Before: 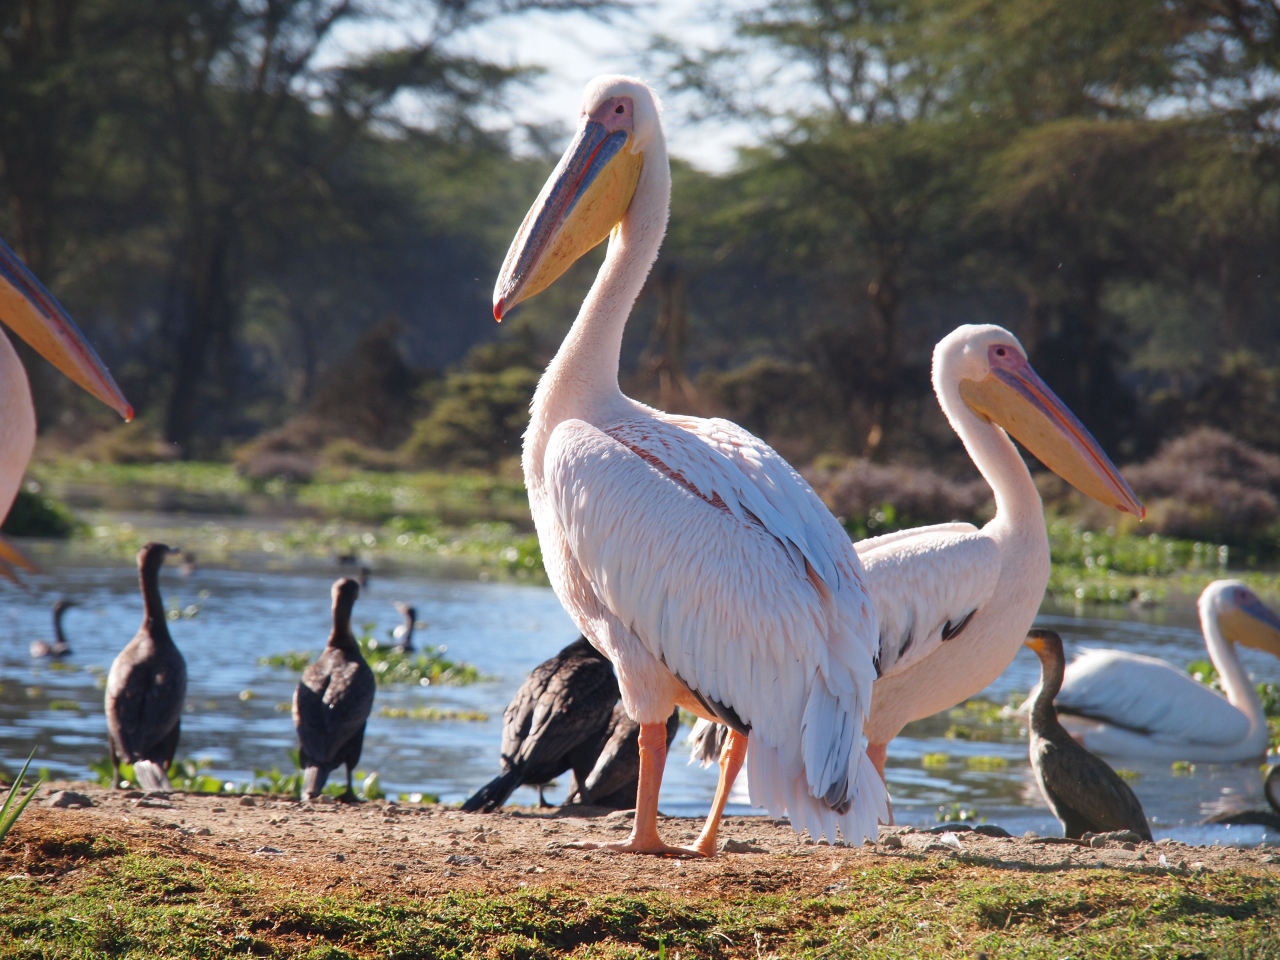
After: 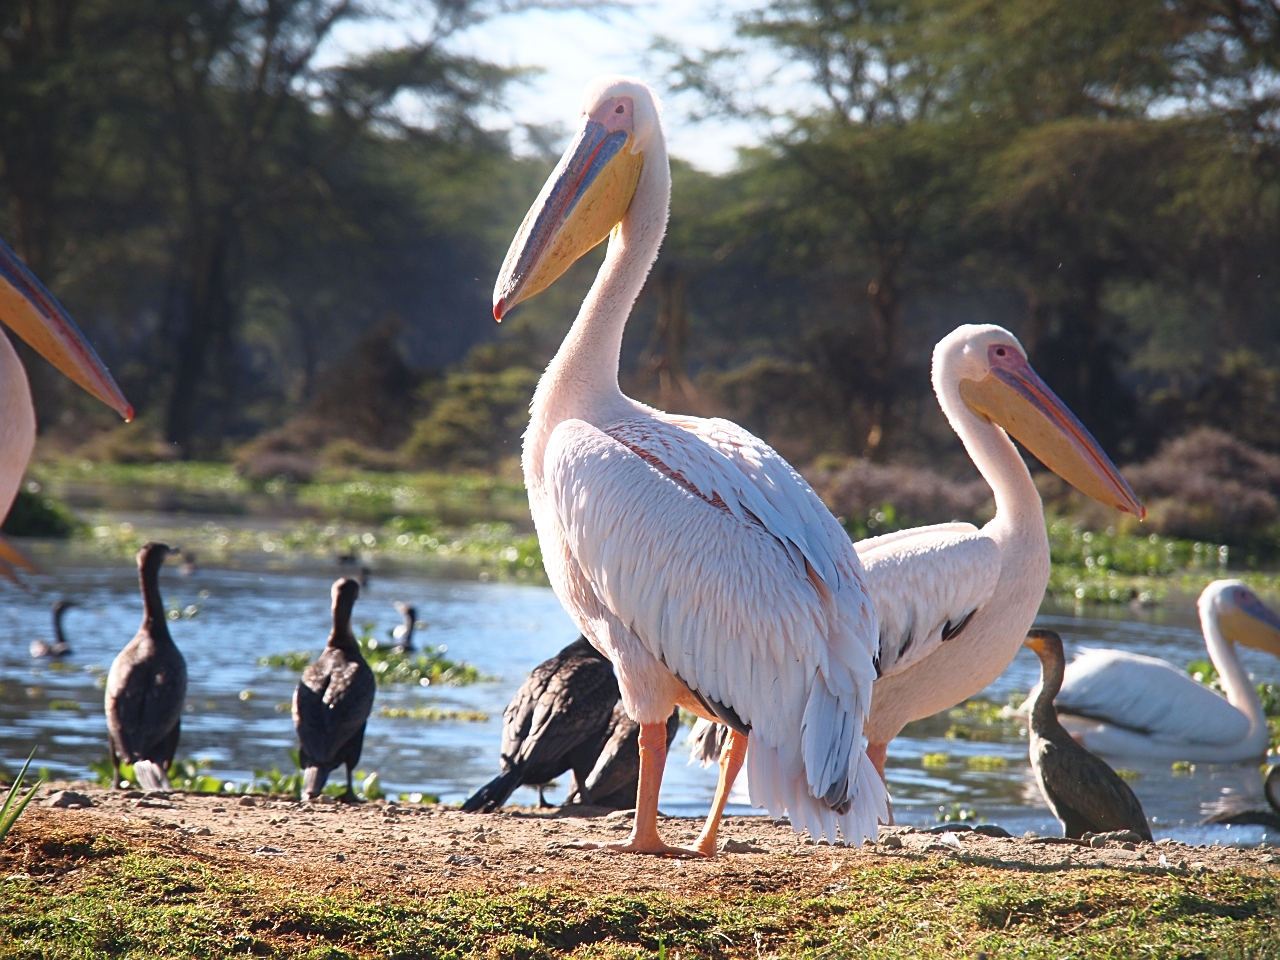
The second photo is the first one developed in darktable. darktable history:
white balance: emerald 1
base curve: curves: ch0 [(0, 0) (0.257, 0.25) (0.482, 0.586) (0.757, 0.871) (1, 1)]
sharpen: on, module defaults
bloom: size 9%, threshold 100%, strength 7%
